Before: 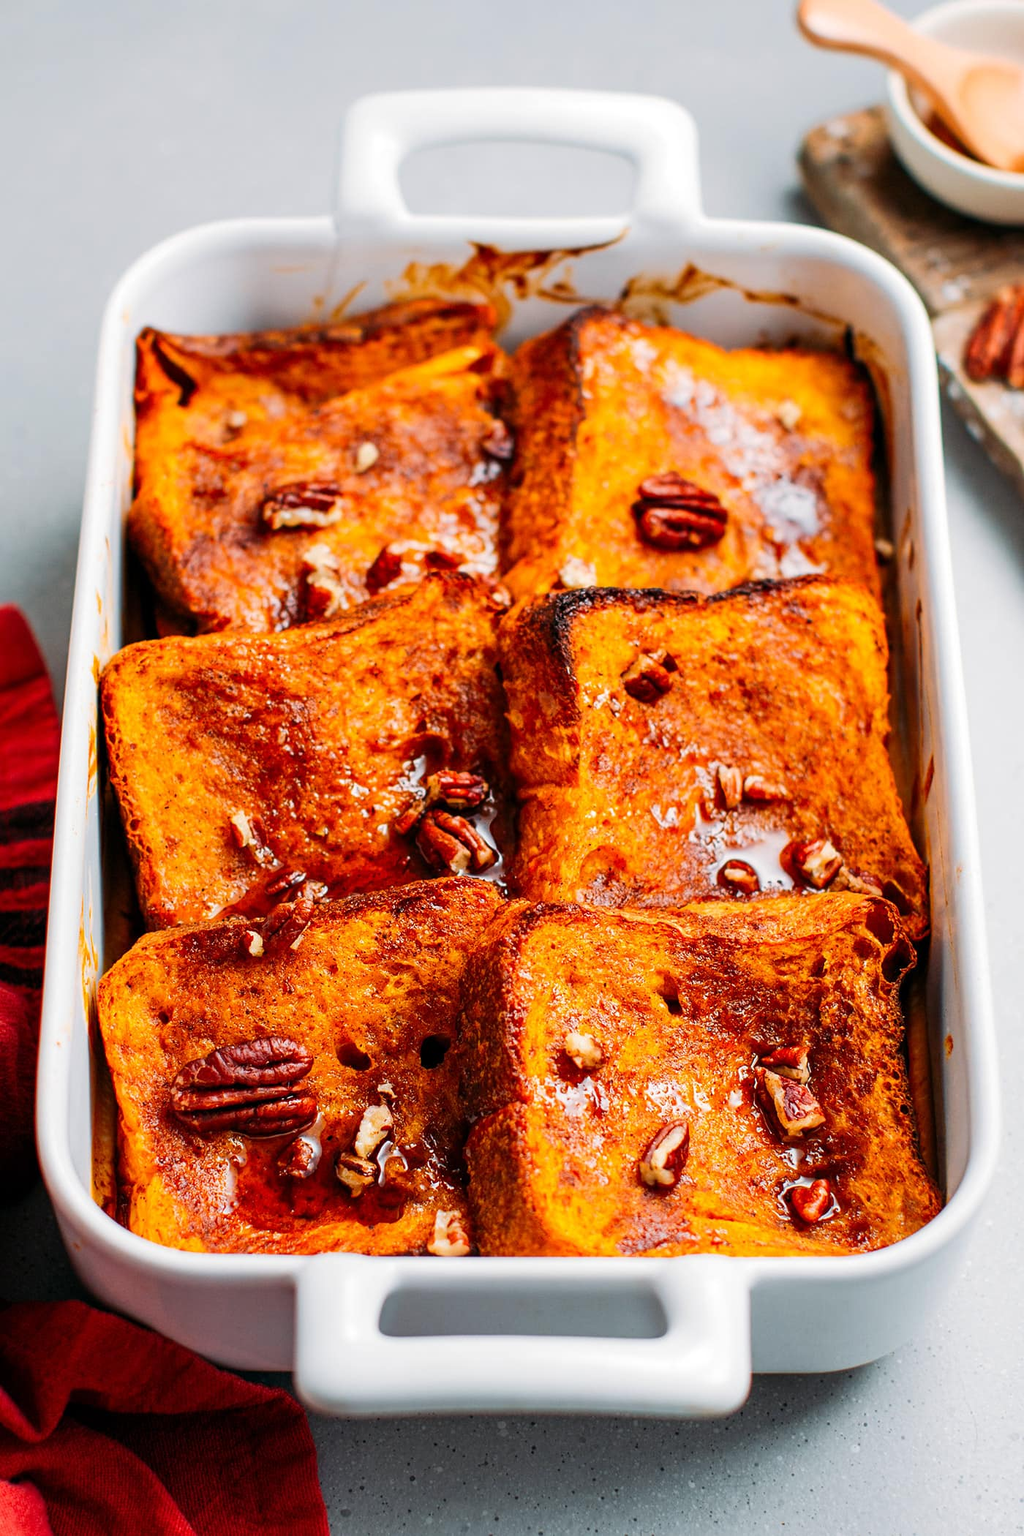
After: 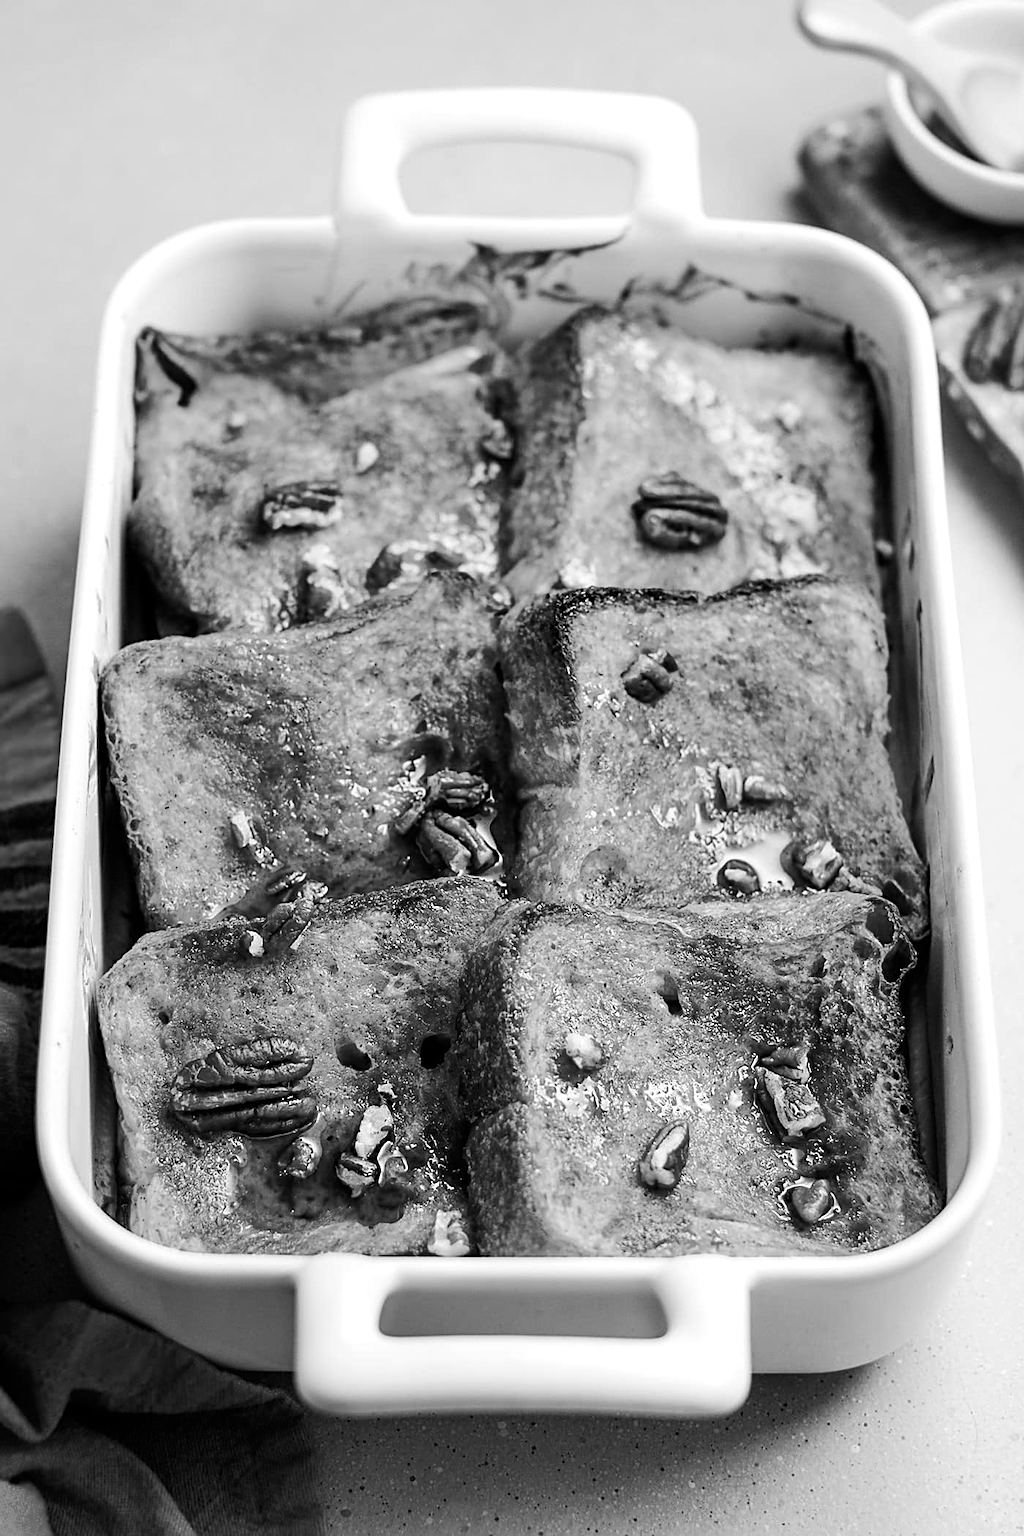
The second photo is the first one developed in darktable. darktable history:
sharpen: on, module defaults
tone equalizer: -8 EV -0.417 EV, -7 EV -0.389 EV, -6 EV -0.333 EV, -5 EV -0.222 EV, -3 EV 0.222 EV, -2 EV 0.333 EV, -1 EV 0.389 EV, +0 EV 0.417 EV, edges refinement/feathering 500, mask exposure compensation -1.57 EV, preserve details no
monochrome: a -74.22, b 78.2
